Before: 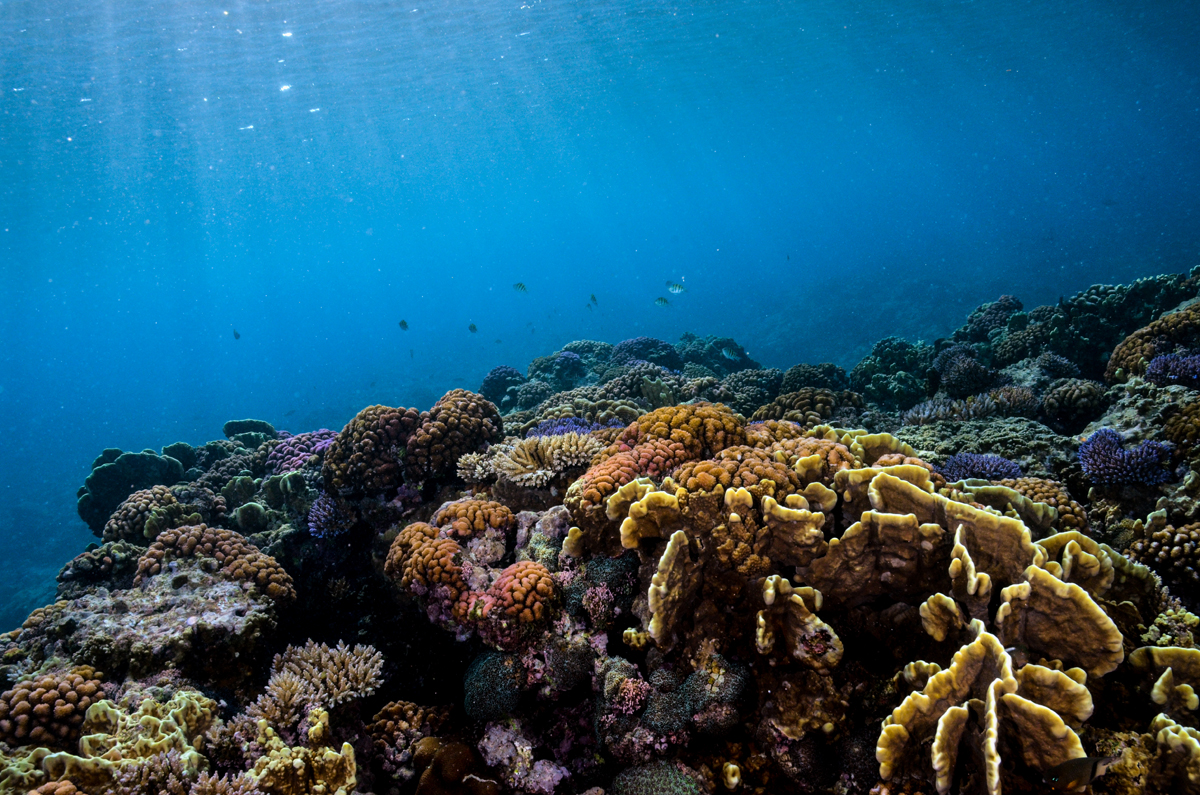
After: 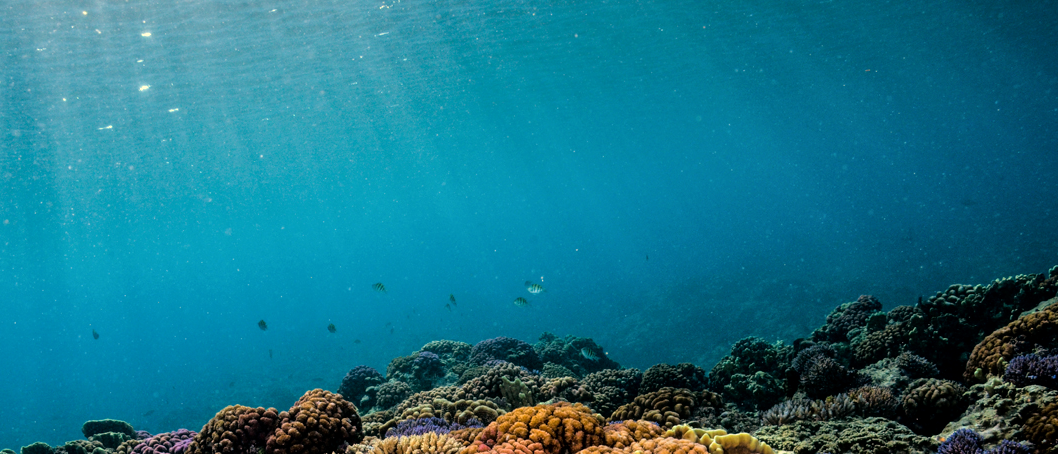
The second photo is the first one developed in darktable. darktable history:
crop and rotate: left 11.812%, bottom 42.776%
rgb curve: curves: ch0 [(0, 0) (0.136, 0.078) (0.262, 0.245) (0.414, 0.42) (1, 1)], compensate middle gray true, preserve colors basic power
local contrast: highlights 100%, shadows 100%, detail 120%, midtone range 0.2
white balance: red 1.123, blue 0.83
